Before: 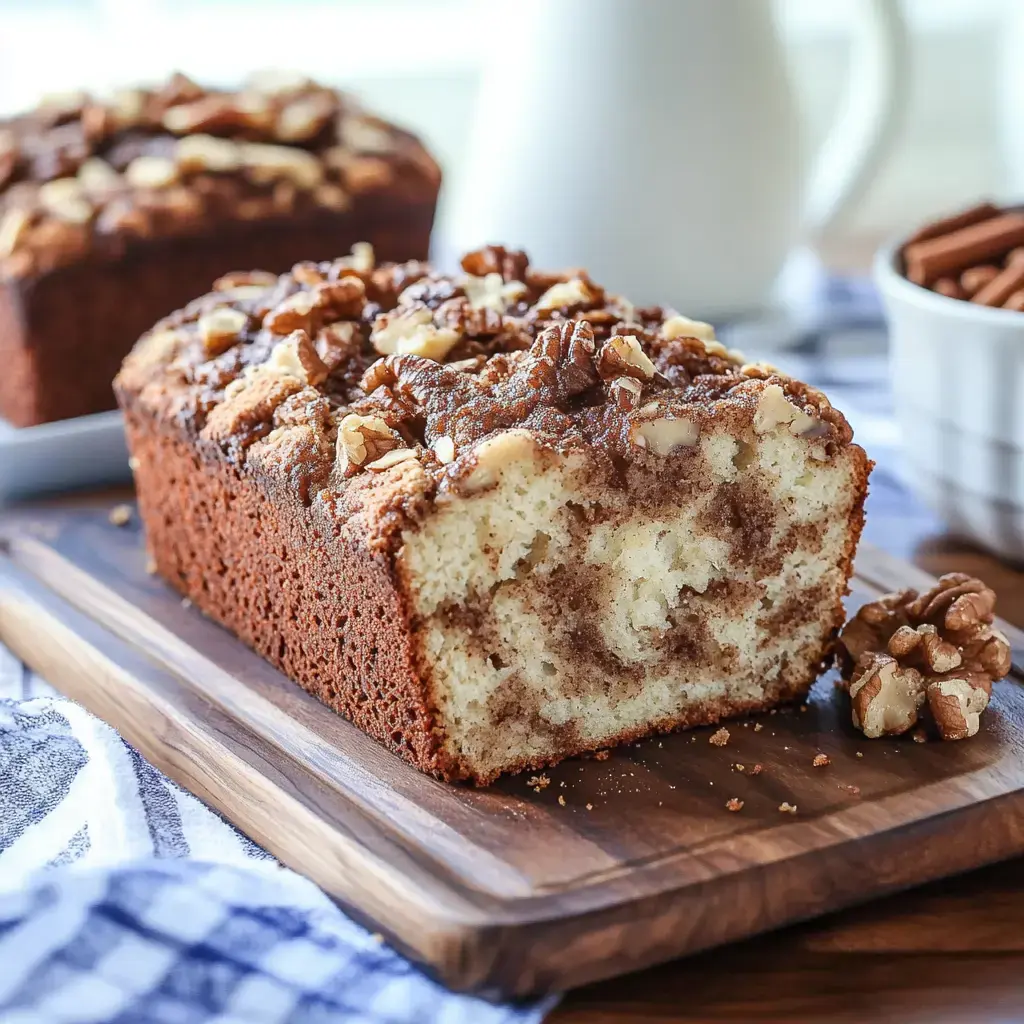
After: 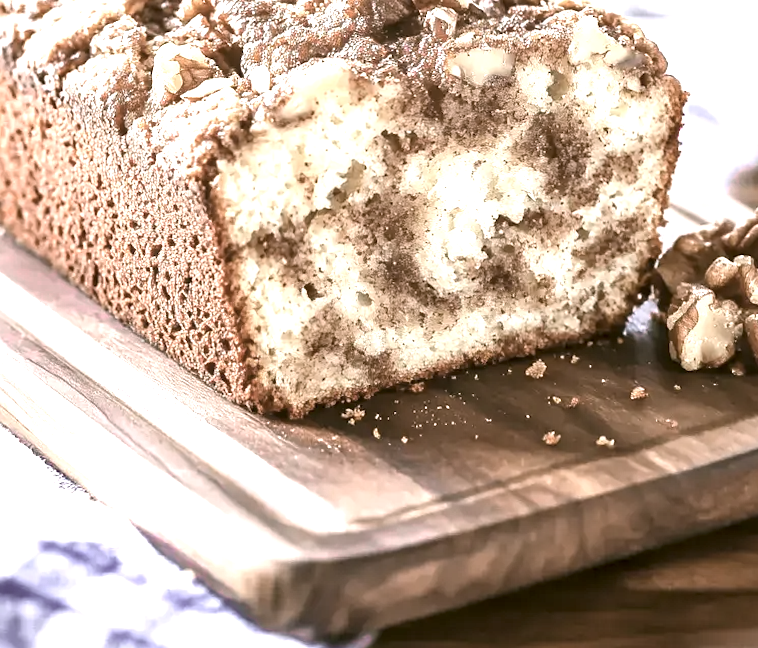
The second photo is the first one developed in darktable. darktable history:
exposure: black level correction 0, exposure 1.45 EV, compensate exposure bias true, compensate highlight preservation false
crop and rotate: left 17.299%, top 35.115%, right 7.015%, bottom 1.024%
color correction: highlights a* 8.98, highlights b* 15.09, shadows a* -0.49, shadows b* 26.52
rotate and perspective: rotation 0.226°, lens shift (vertical) -0.042, crop left 0.023, crop right 0.982, crop top 0.006, crop bottom 0.994
color zones: curves: ch0 [(0, 0.6) (0.129, 0.508) (0.193, 0.483) (0.429, 0.5) (0.571, 0.5) (0.714, 0.5) (0.857, 0.5) (1, 0.6)]; ch1 [(0, 0.481) (0.112, 0.245) (0.213, 0.223) (0.429, 0.233) (0.571, 0.231) (0.683, 0.242) (0.857, 0.296) (1, 0.481)]
